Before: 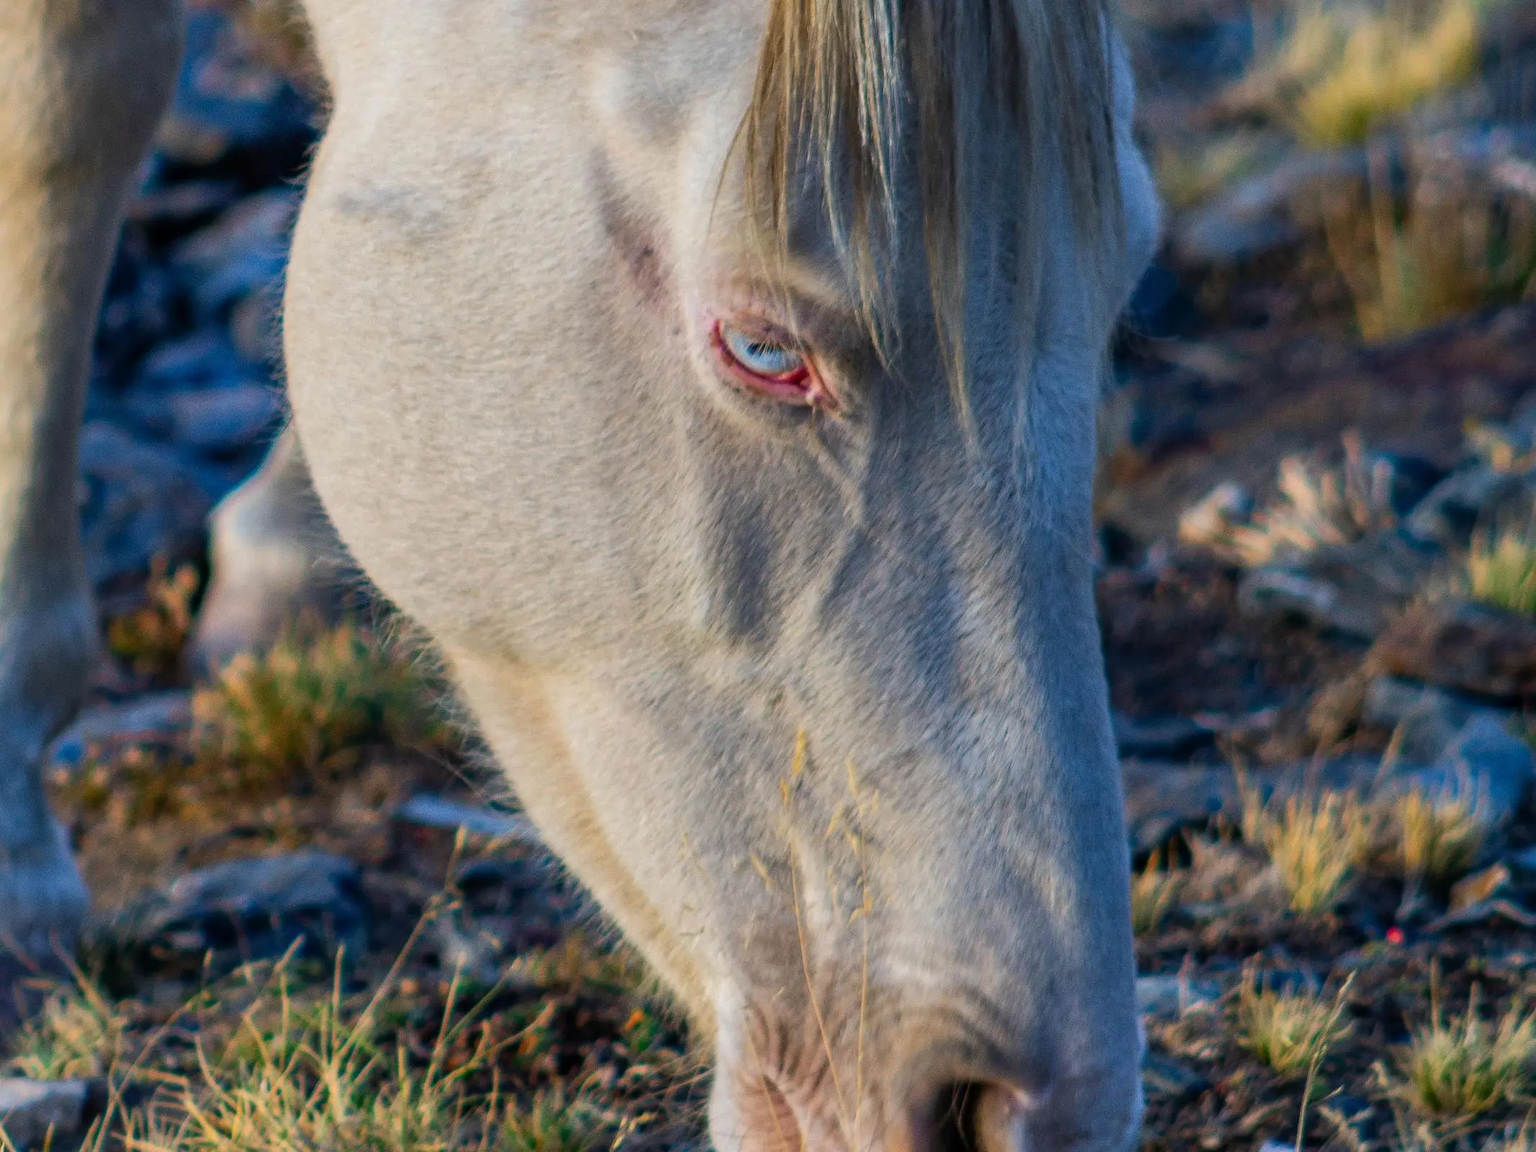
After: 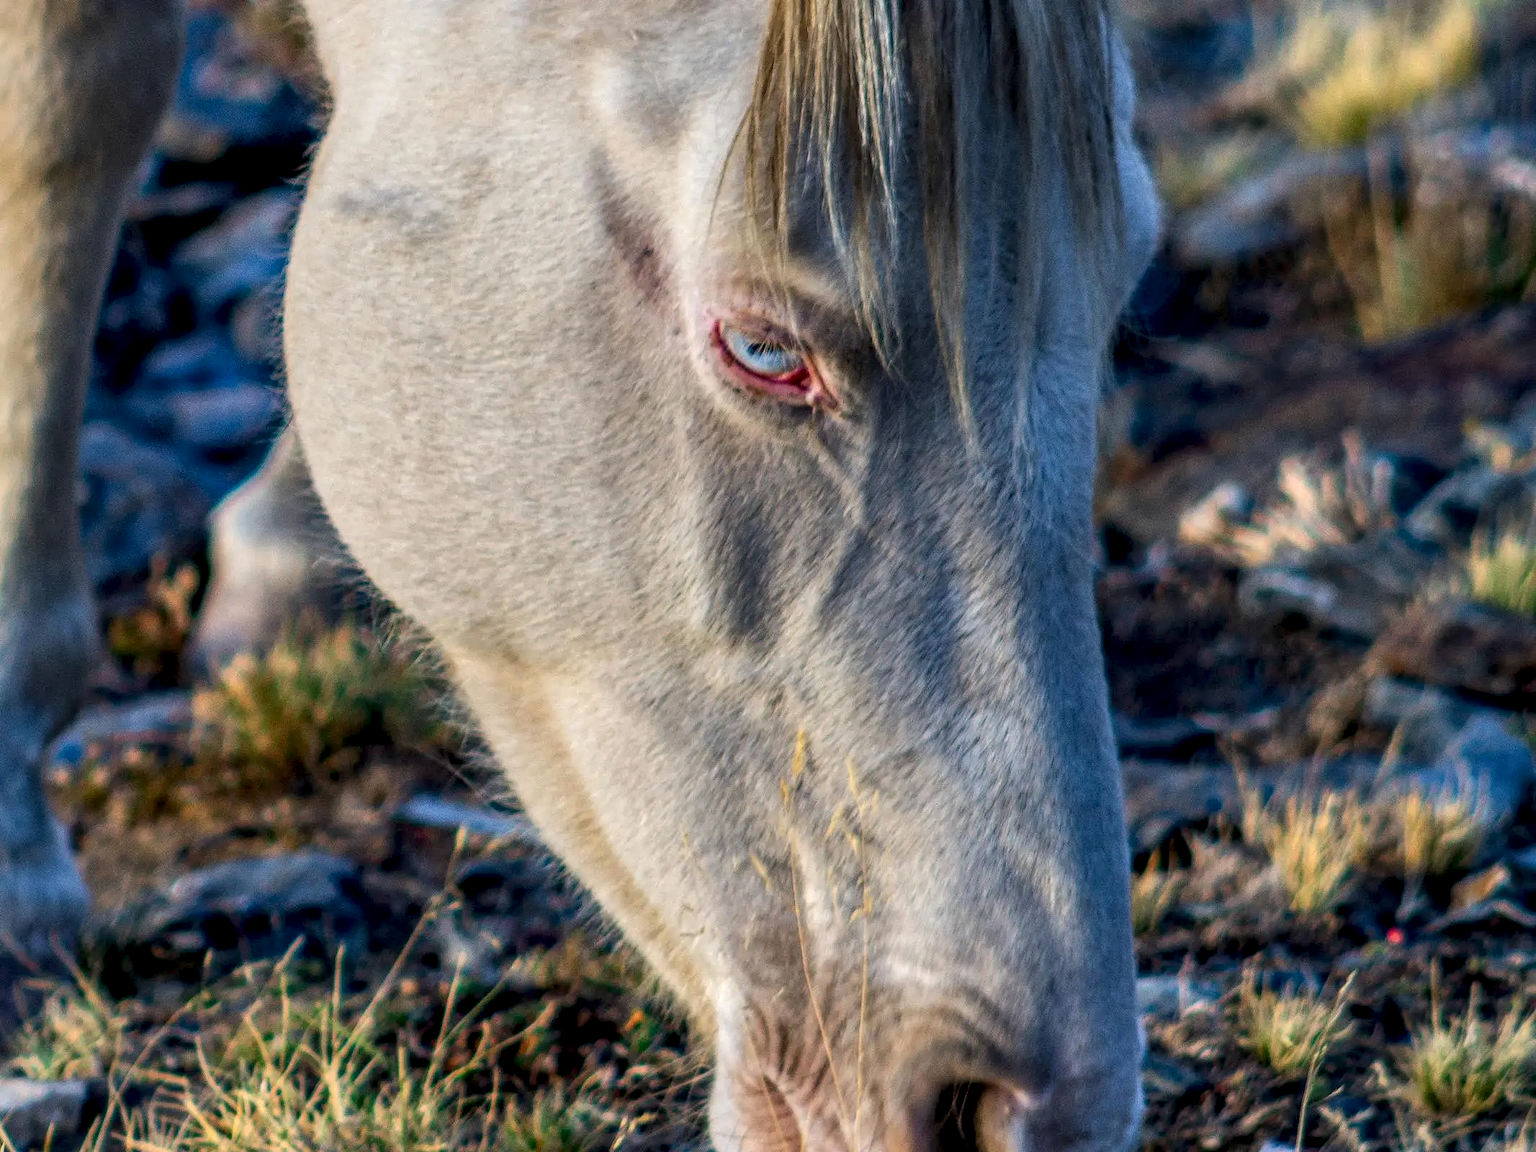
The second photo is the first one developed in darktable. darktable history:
local contrast: detail 150%
